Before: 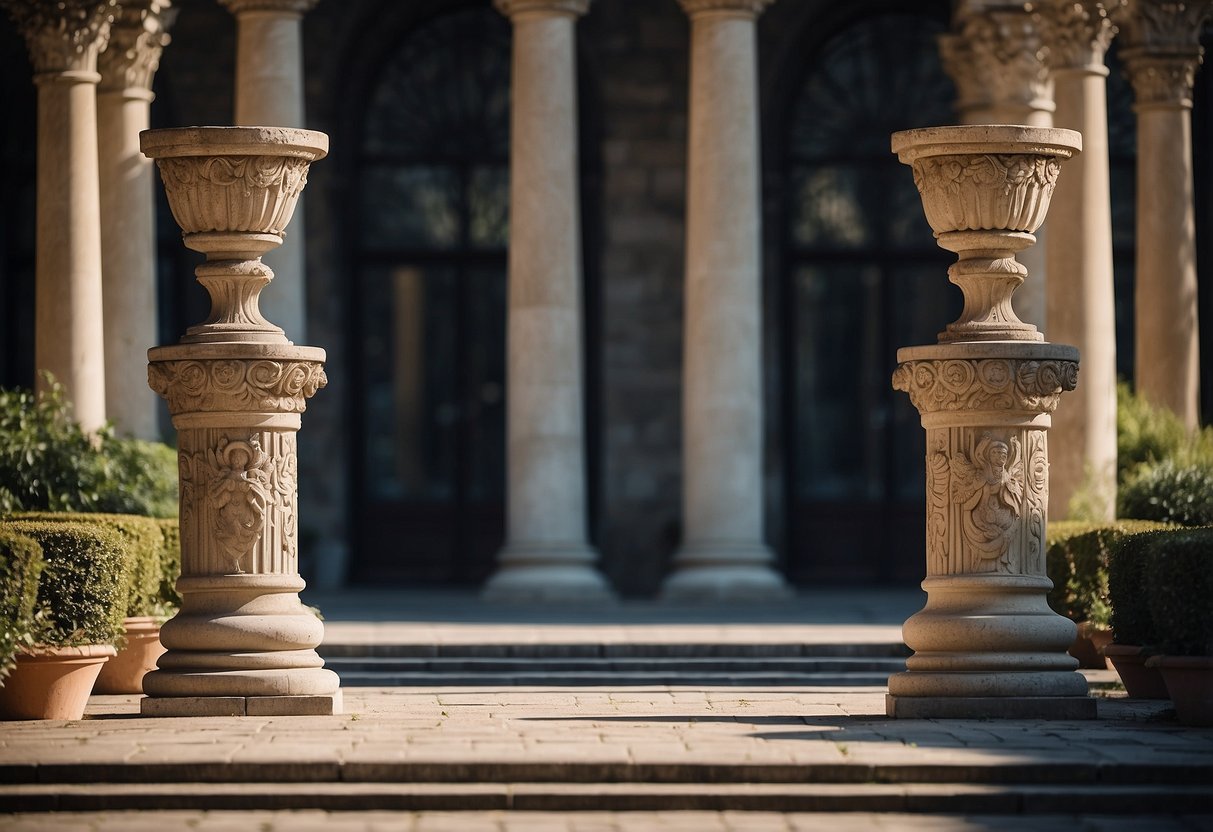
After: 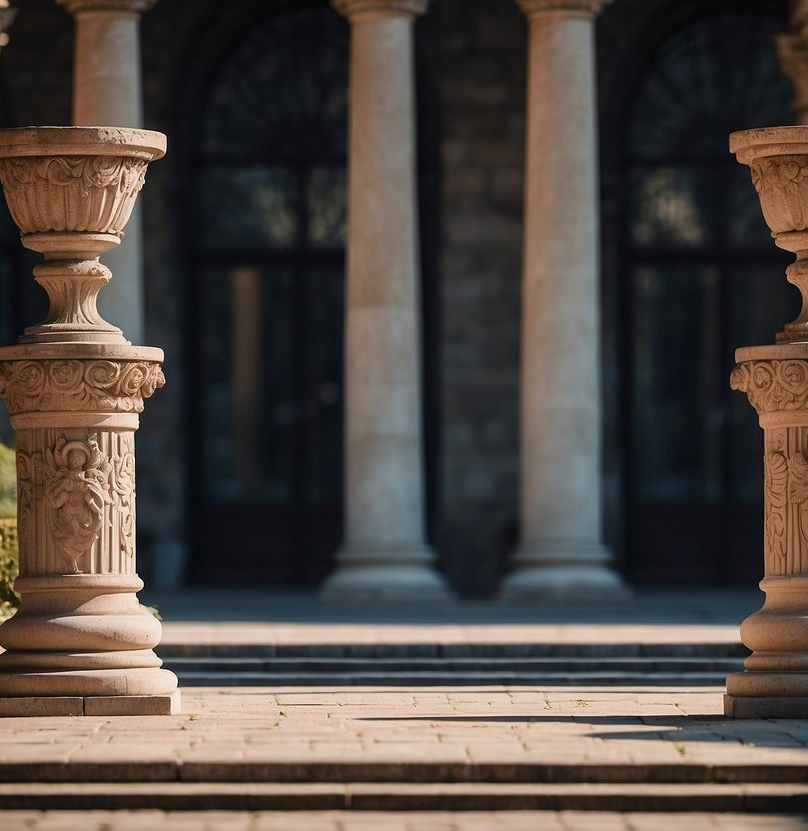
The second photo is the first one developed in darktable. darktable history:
exposure: exposure -0.055 EV, compensate highlight preservation false
color zones: curves: ch1 [(0.263, 0.53) (0.376, 0.287) (0.487, 0.512) (0.748, 0.547) (1, 0.513)]; ch2 [(0.262, 0.45) (0.751, 0.477)]
crop and rotate: left 13.361%, right 19.995%
